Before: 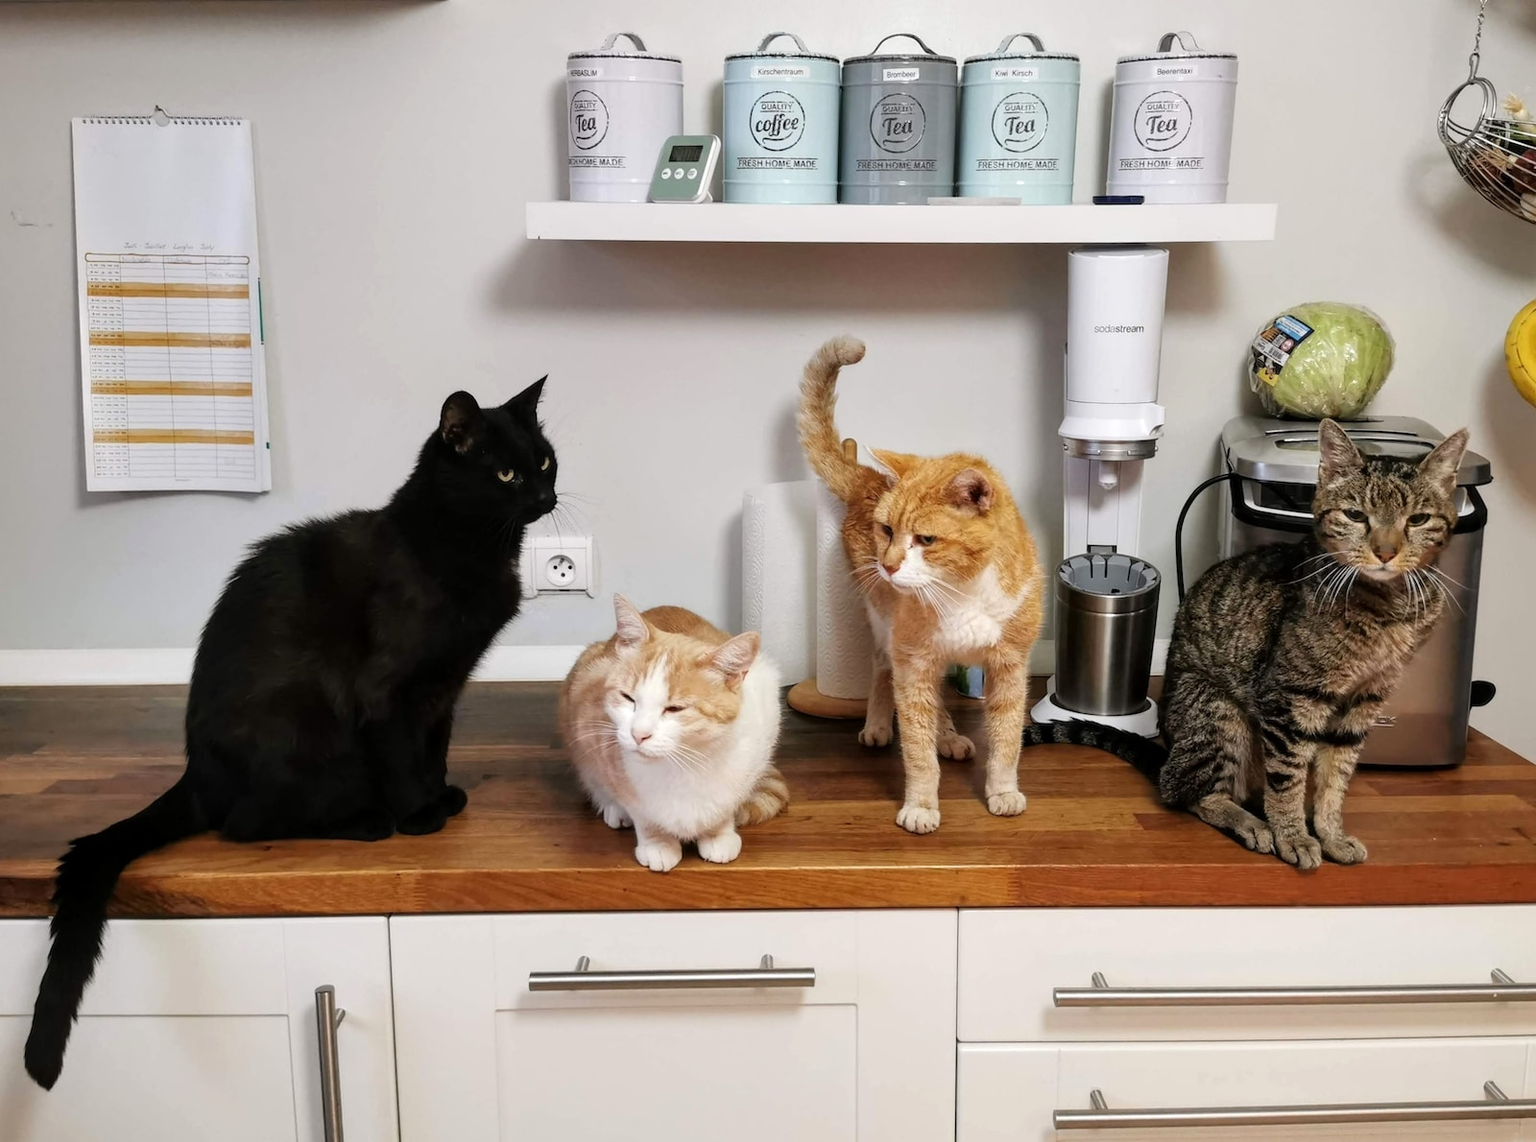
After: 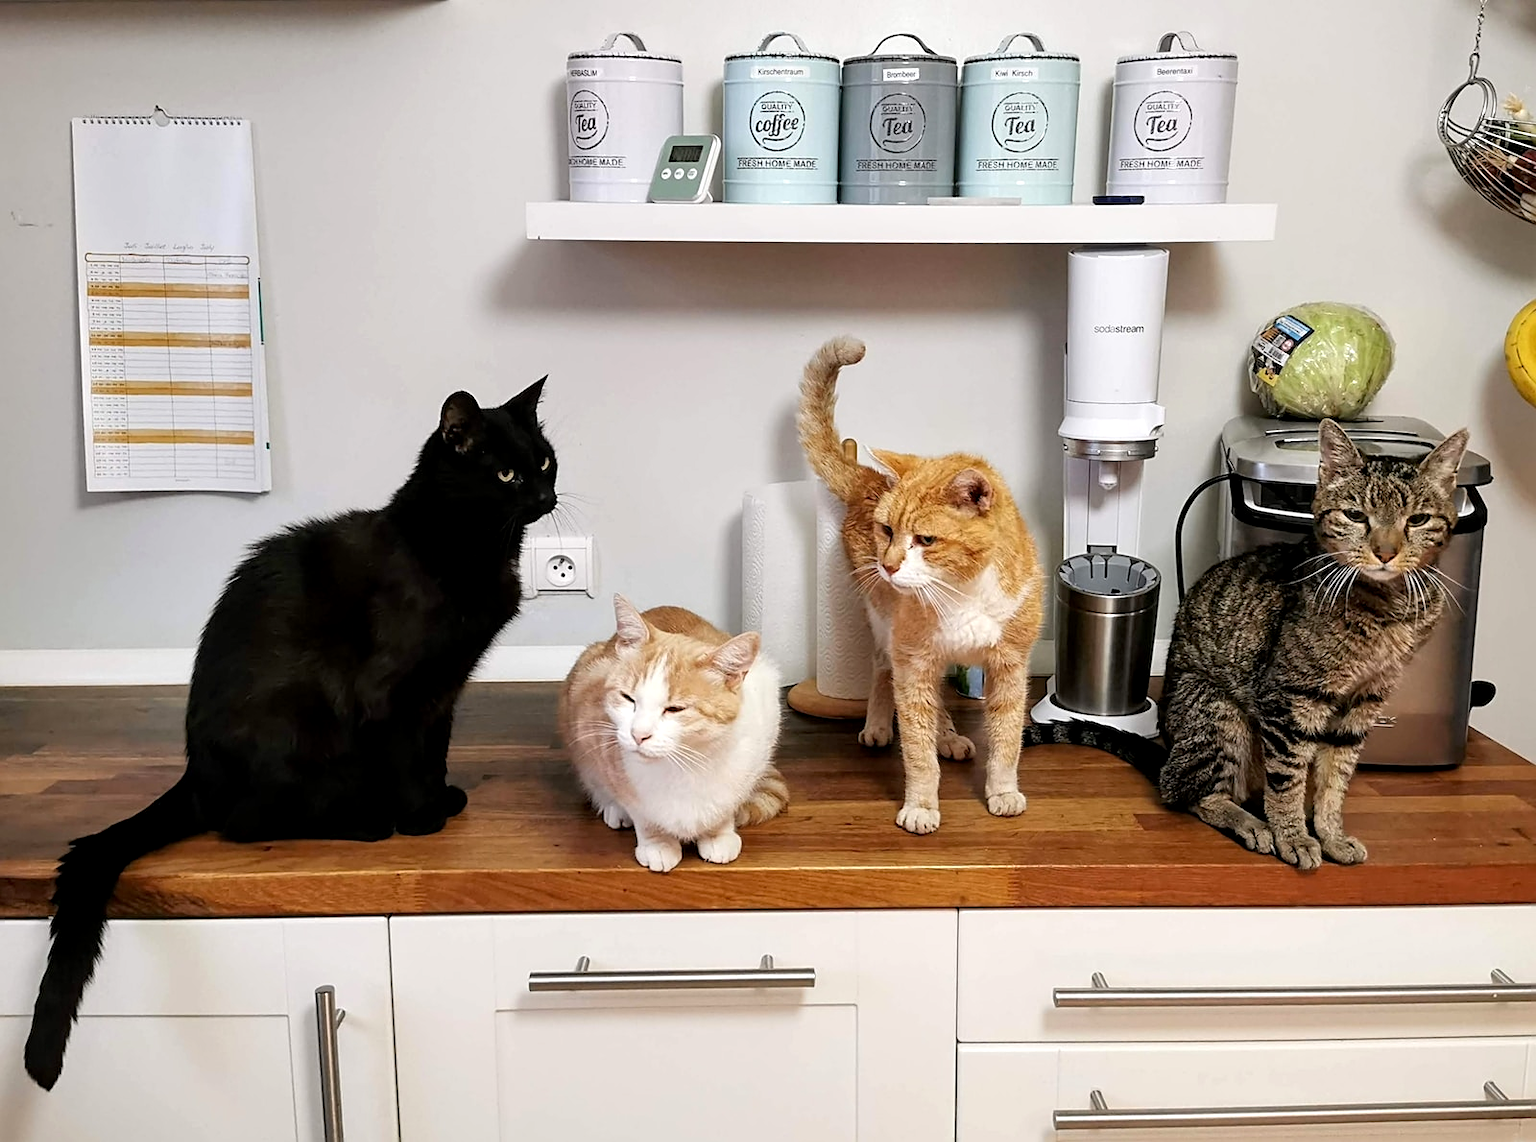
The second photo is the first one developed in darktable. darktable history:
exposure: black level correction 0.002, exposure 0.15 EV, compensate highlight preservation false
sharpen: on, module defaults
